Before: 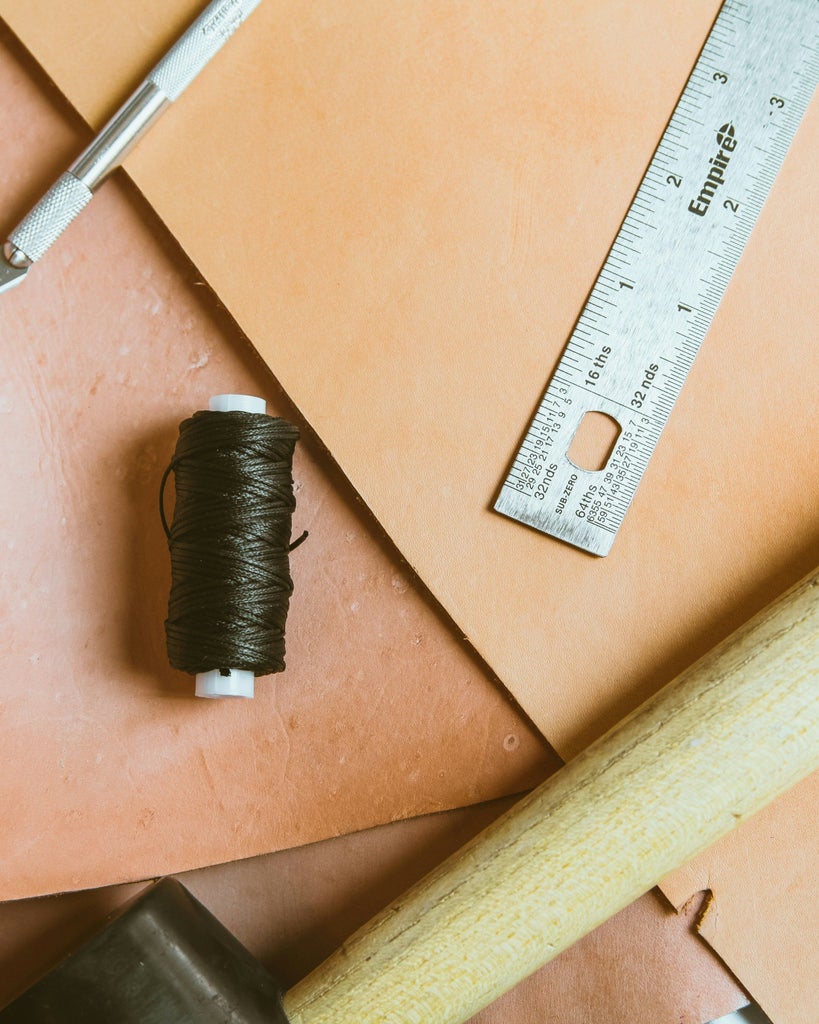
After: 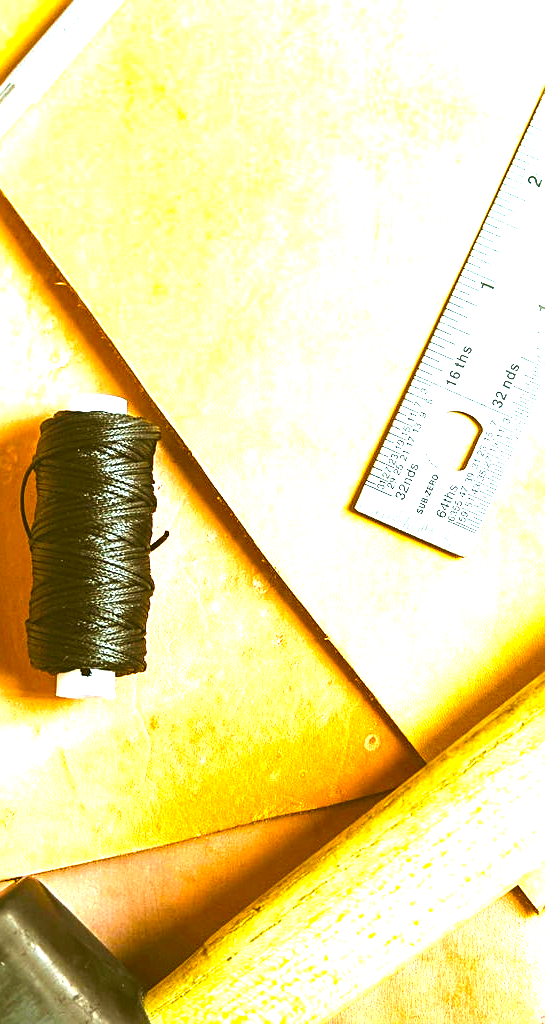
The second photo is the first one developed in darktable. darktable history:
contrast brightness saturation: saturation 0.125
crop: left 17.048%, right 16.361%
color balance rgb: shadows lift › chroma 3.21%, shadows lift › hue 281°, linear chroma grading › global chroma 16.089%, perceptual saturation grading › global saturation 29.817%, perceptual brilliance grading › global brilliance -4.701%, perceptual brilliance grading › highlights 24.594%, perceptual brilliance grading › mid-tones 7.369%, perceptual brilliance grading › shadows -4.598%
exposure: black level correction 0, exposure 1.453 EV, compensate highlight preservation false
sharpen: on, module defaults
